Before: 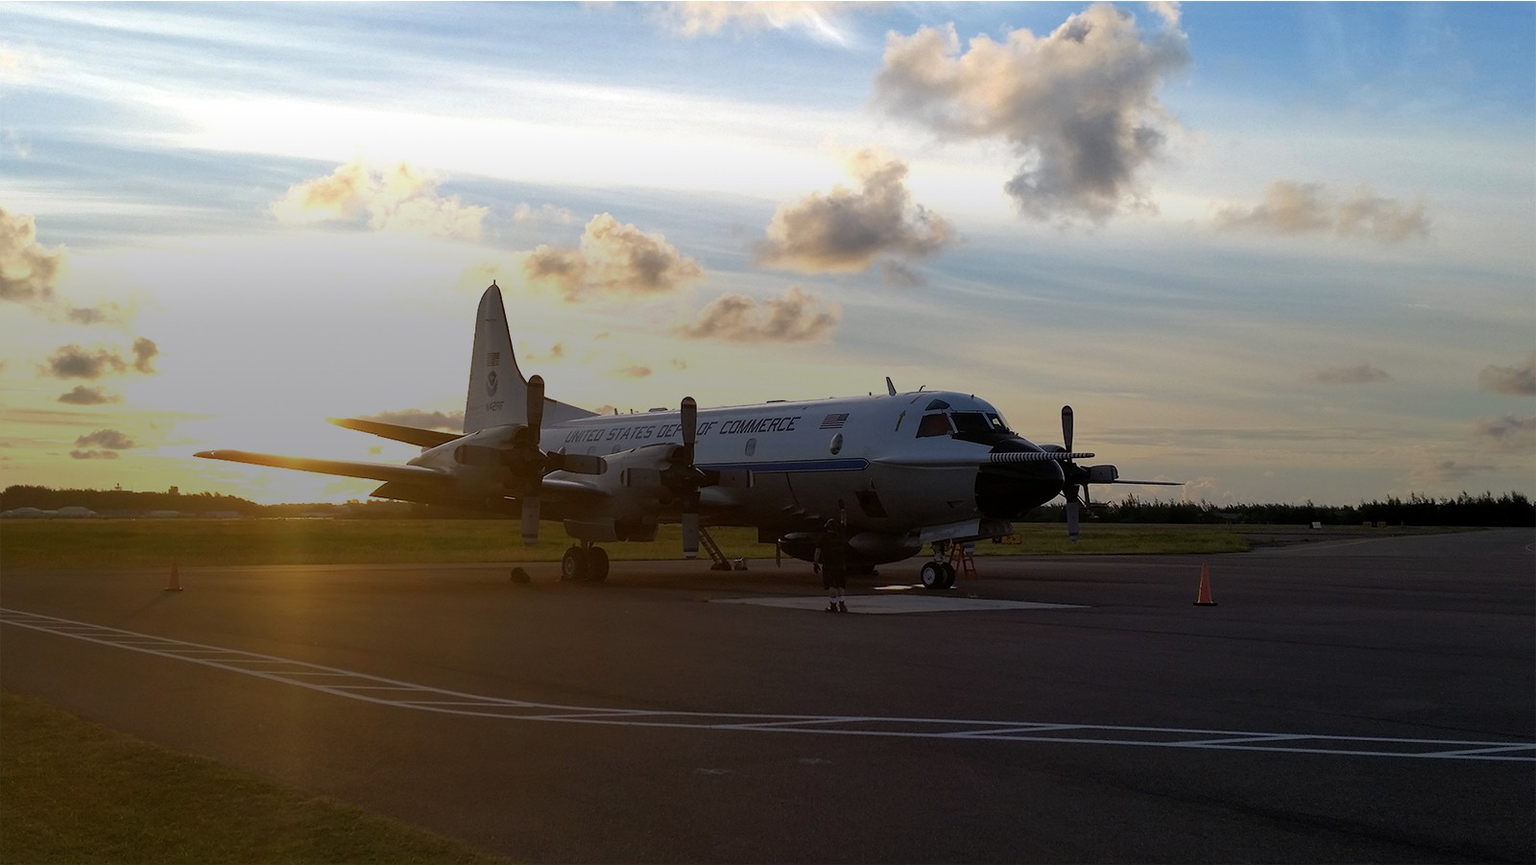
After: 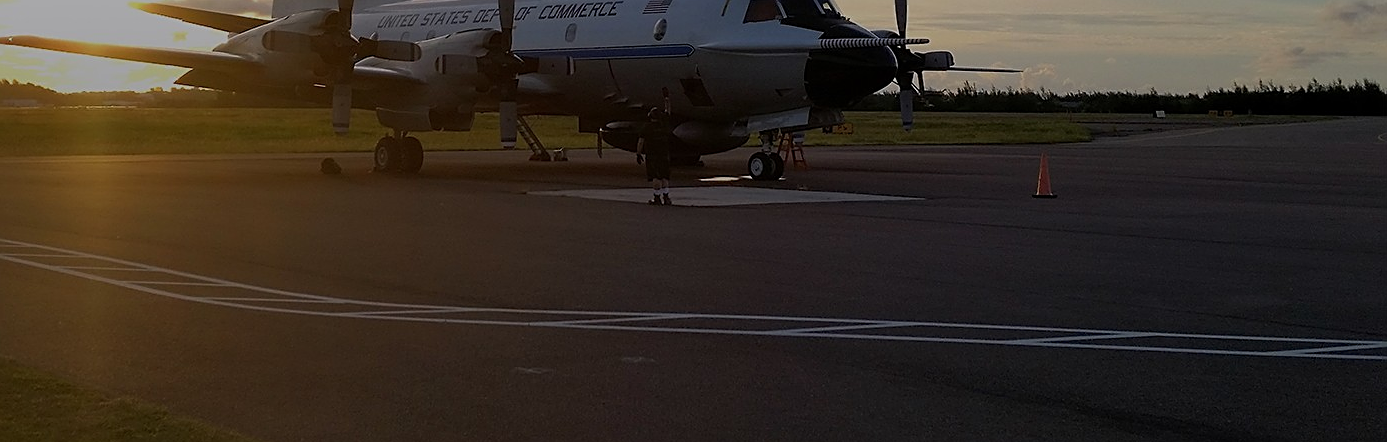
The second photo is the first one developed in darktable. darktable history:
crop and rotate: left 13.293%, top 48.101%, bottom 2.834%
sharpen: on, module defaults
